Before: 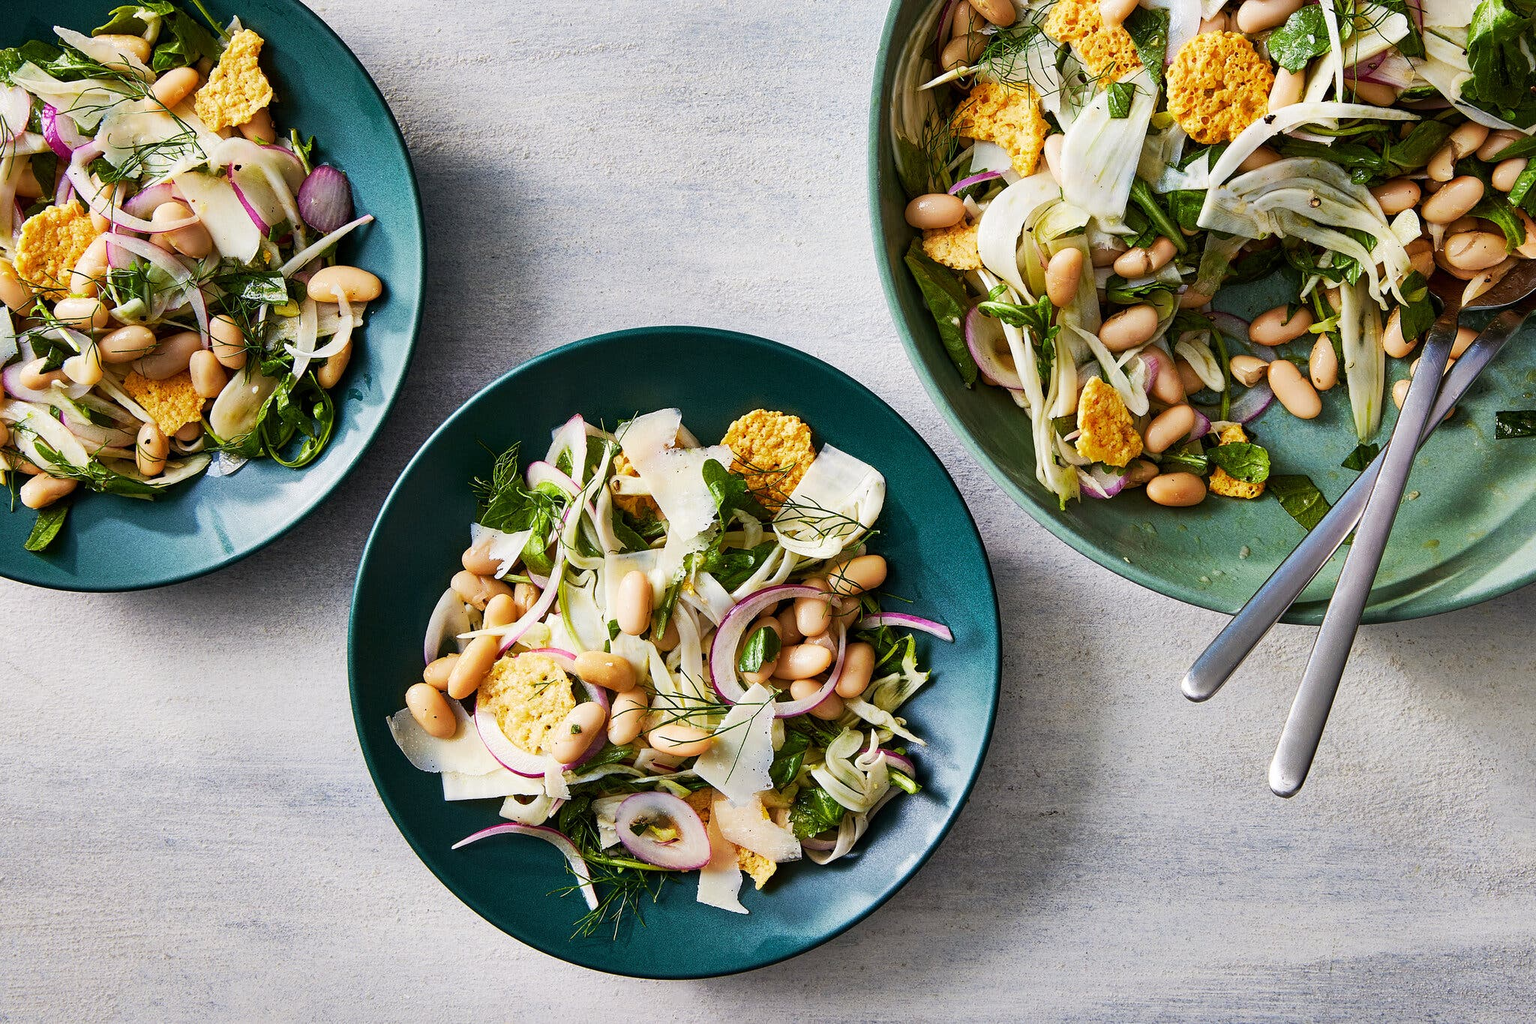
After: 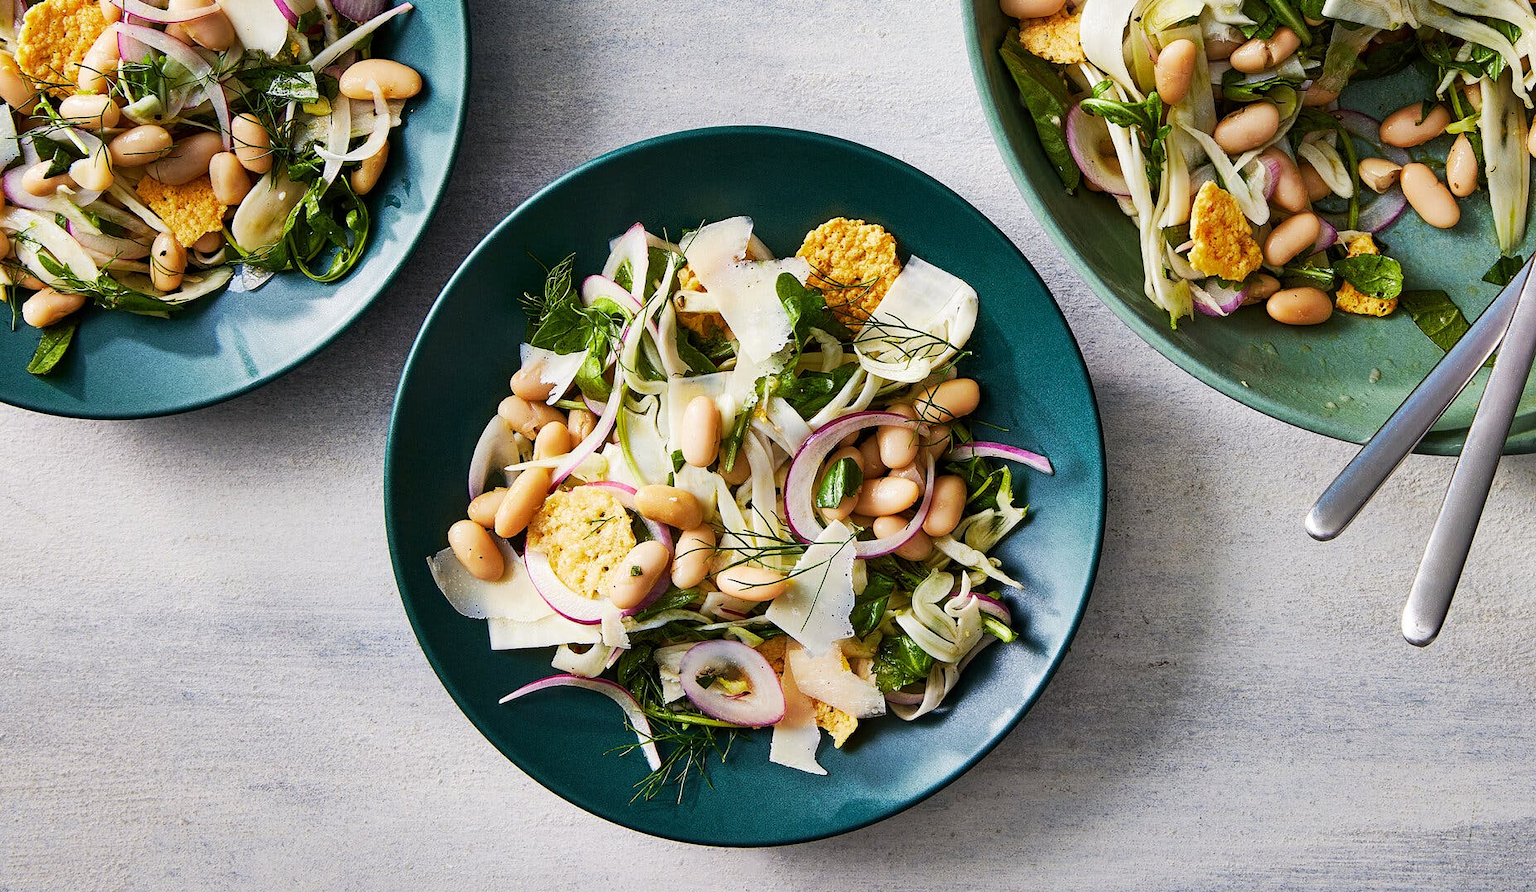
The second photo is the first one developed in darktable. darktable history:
crop: top 20.795%, right 9.465%, bottom 0.235%
